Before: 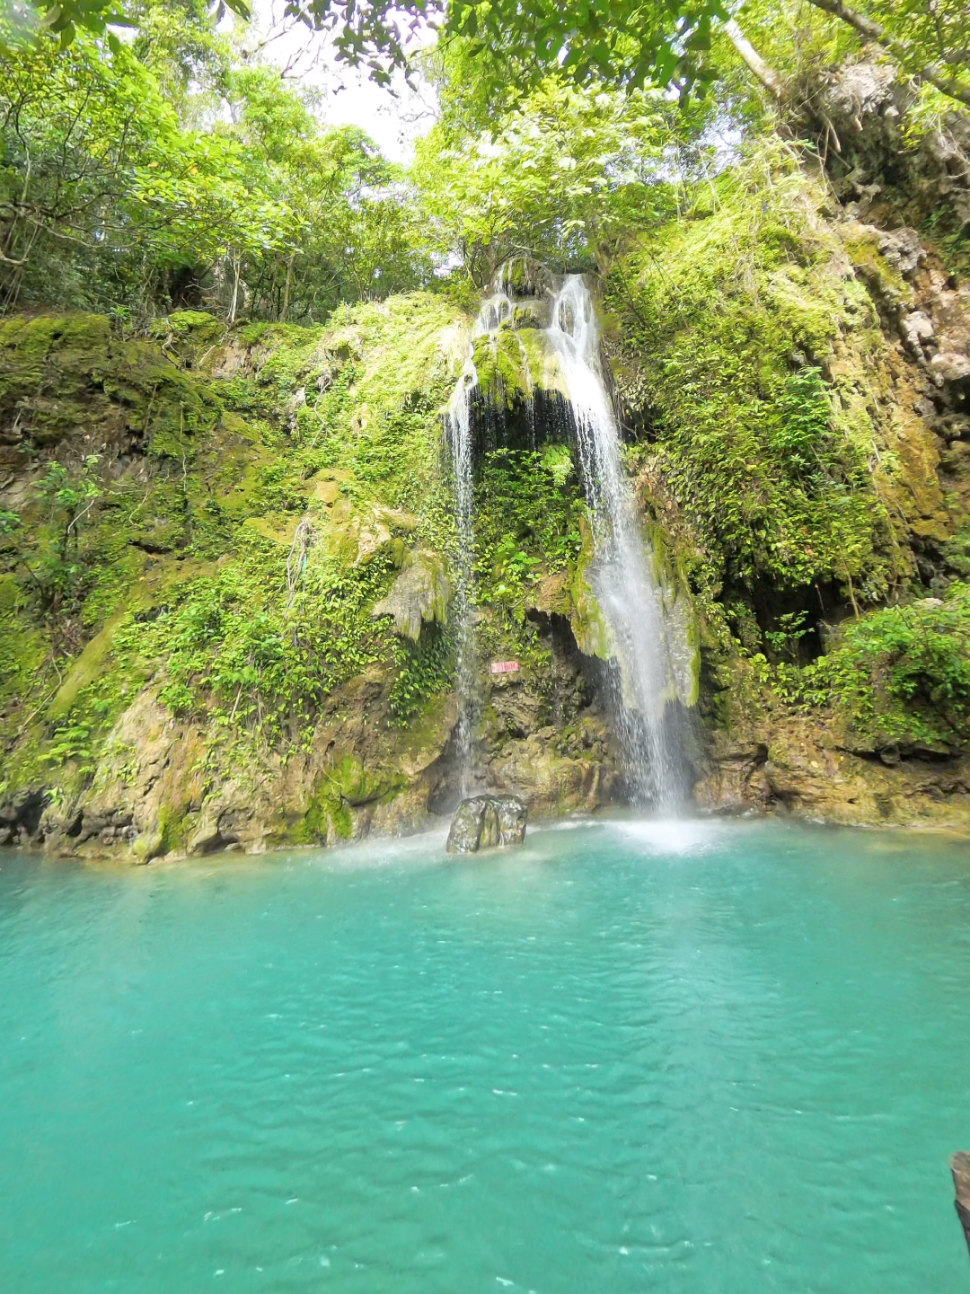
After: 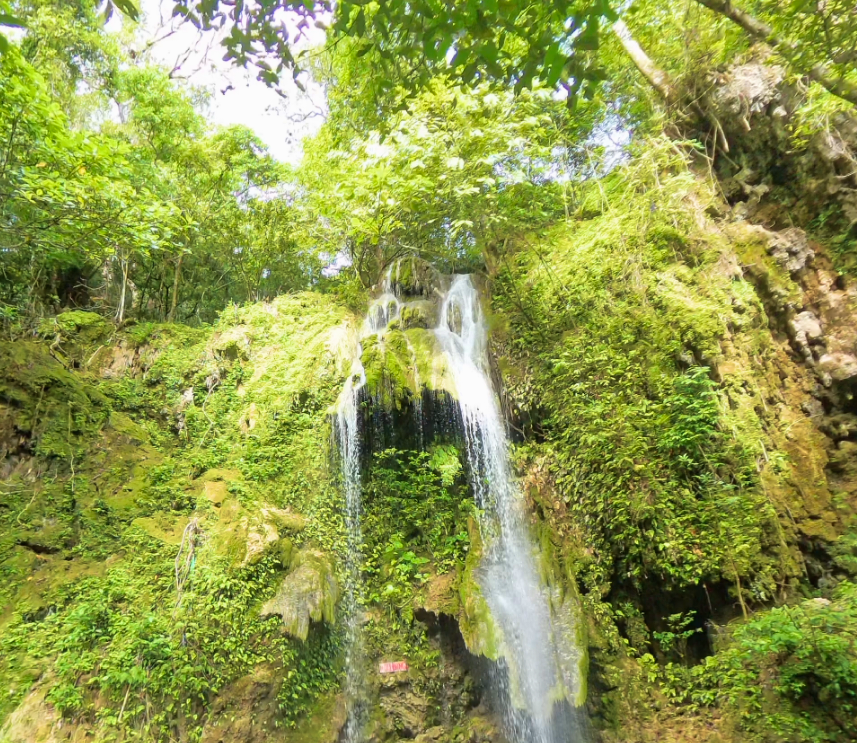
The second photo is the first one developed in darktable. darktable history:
crop and rotate: left 11.551%, bottom 42.547%
velvia: strength 44.7%
contrast brightness saturation: contrast -0.019, brightness -0.014, saturation 0.042
